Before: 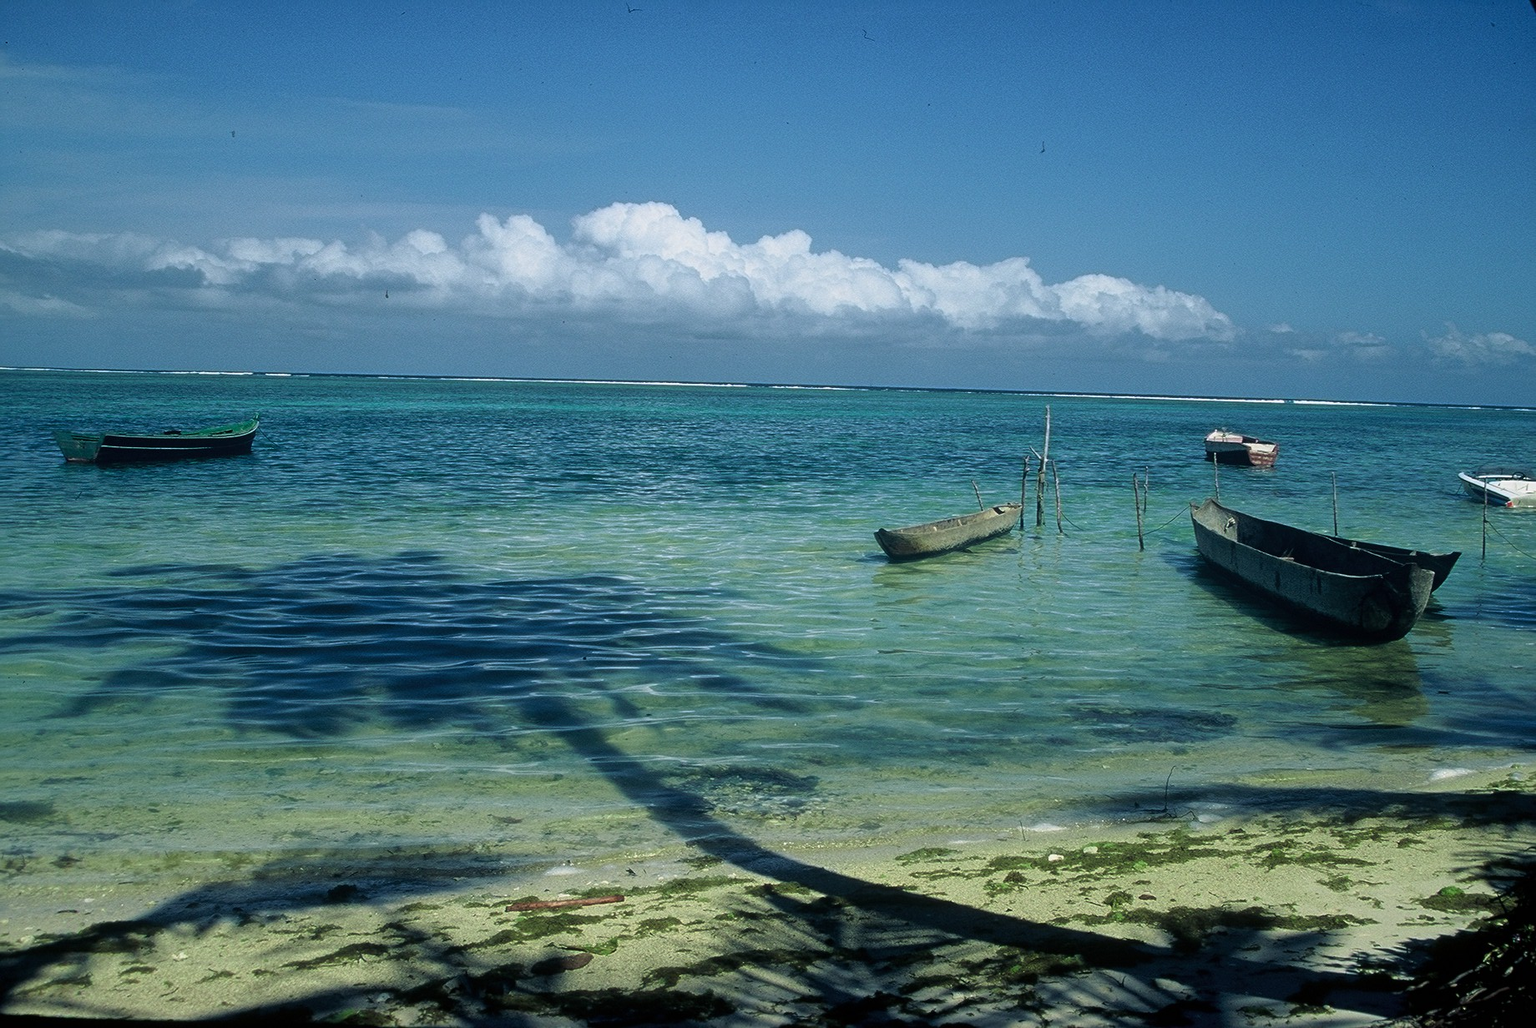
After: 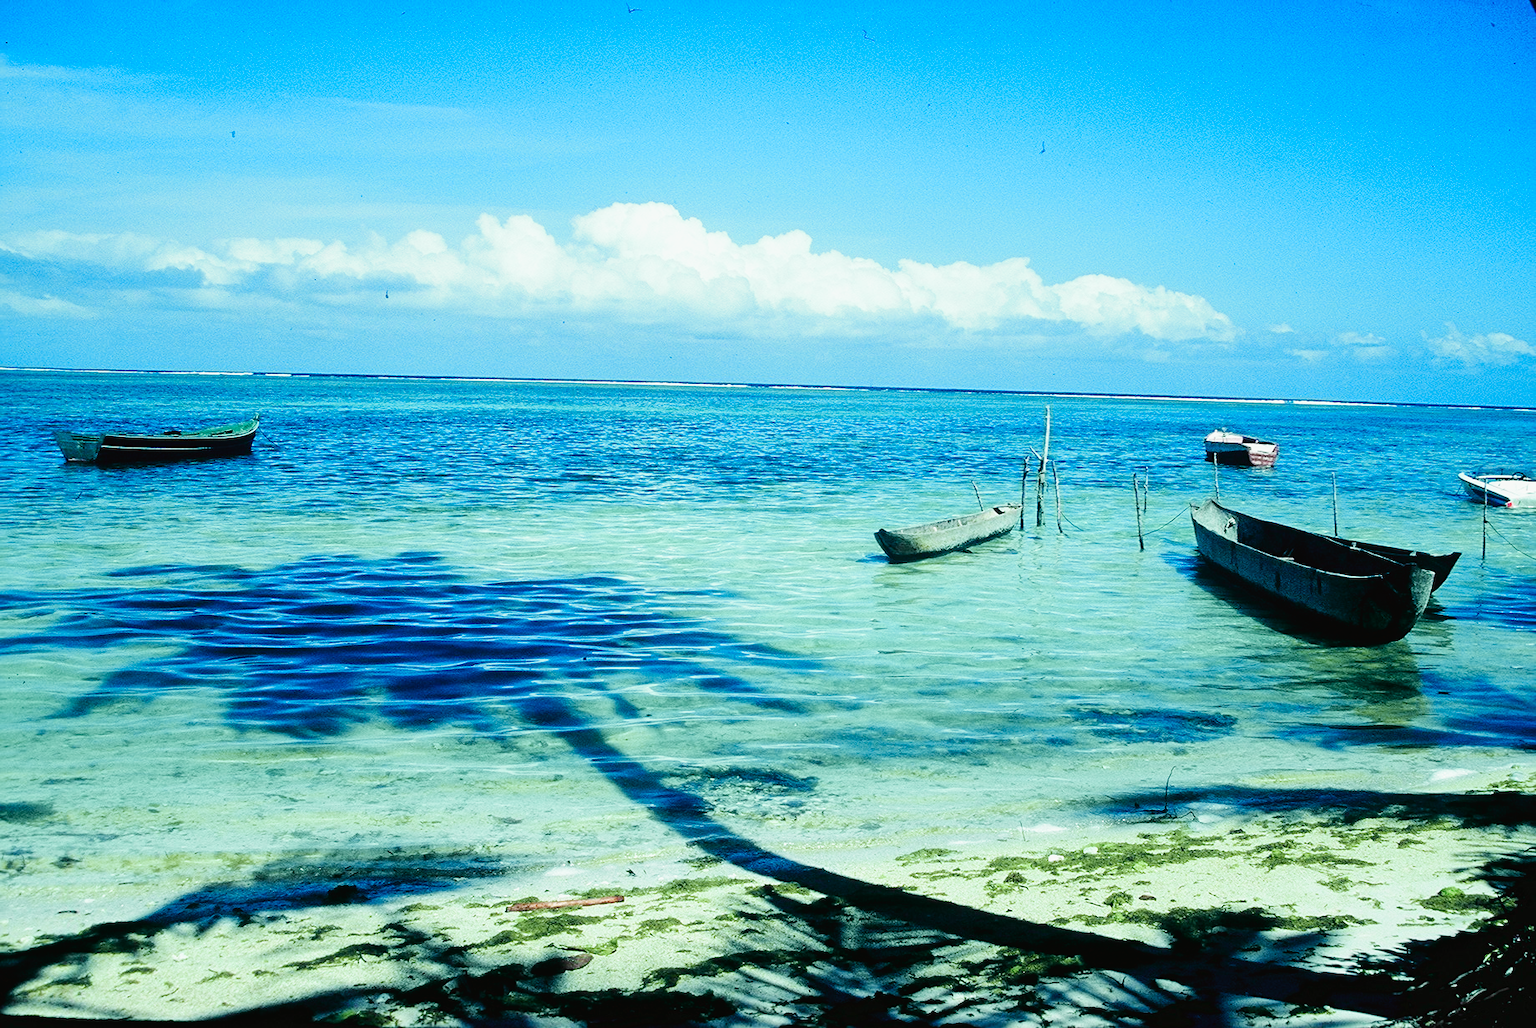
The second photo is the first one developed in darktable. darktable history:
color calibration: x 0.37, y 0.382, temperature 4313.32 K
tone curve: curves: ch0 [(0, 0.008) (0.107, 0.091) (0.283, 0.287) (0.461, 0.498) (0.64, 0.679) (0.822, 0.841) (0.998, 0.978)]; ch1 [(0, 0) (0.316, 0.349) (0.466, 0.442) (0.502, 0.5) (0.527, 0.519) (0.561, 0.553) (0.608, 0.629) (0.669, 0.704) (0.859, 0.899) (1, 1)]; ch2 [(0, 0) (0.33, 0.301) (0.421, 0.443) (0.473, 0.498) (0.502, 0.504) (0.522, 0.525) (0.592, 0.61) (0.705, 0.7) (1, 1)], color space Lab, independent channels, preserve colors none
base curve: curves: ch0 [(0, 0.003) (0.001, 0.002) (0.006, 0.004) (0.02, 0.022) (0.048, 0.086) (0.094, 0.234) (0.162, 0.431) (0.258, 0.629) (0.385, 0.8) (0.548, 0.918) (0.751, 0.988) (1, 1)], preserve colors none
